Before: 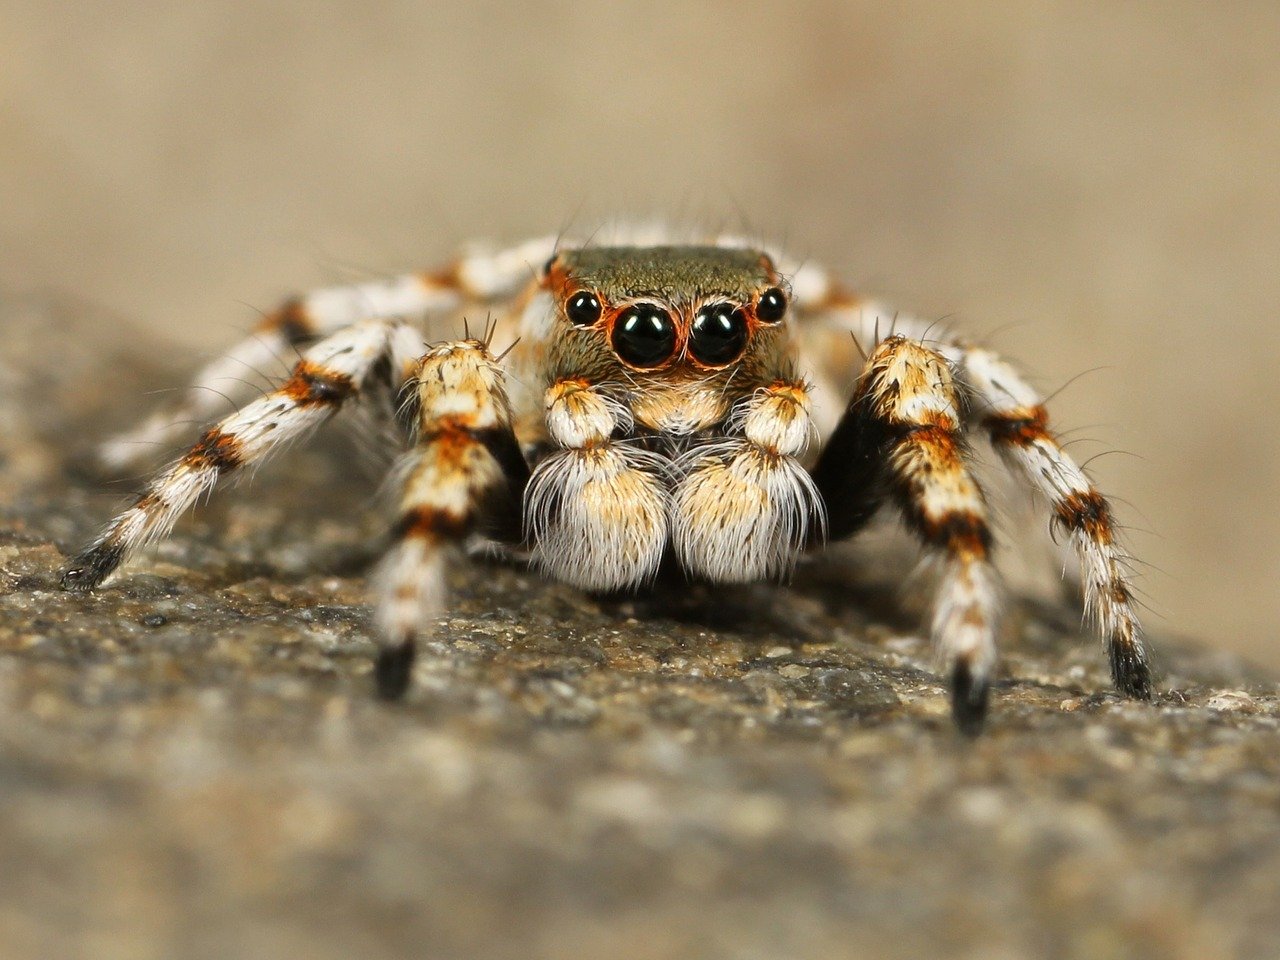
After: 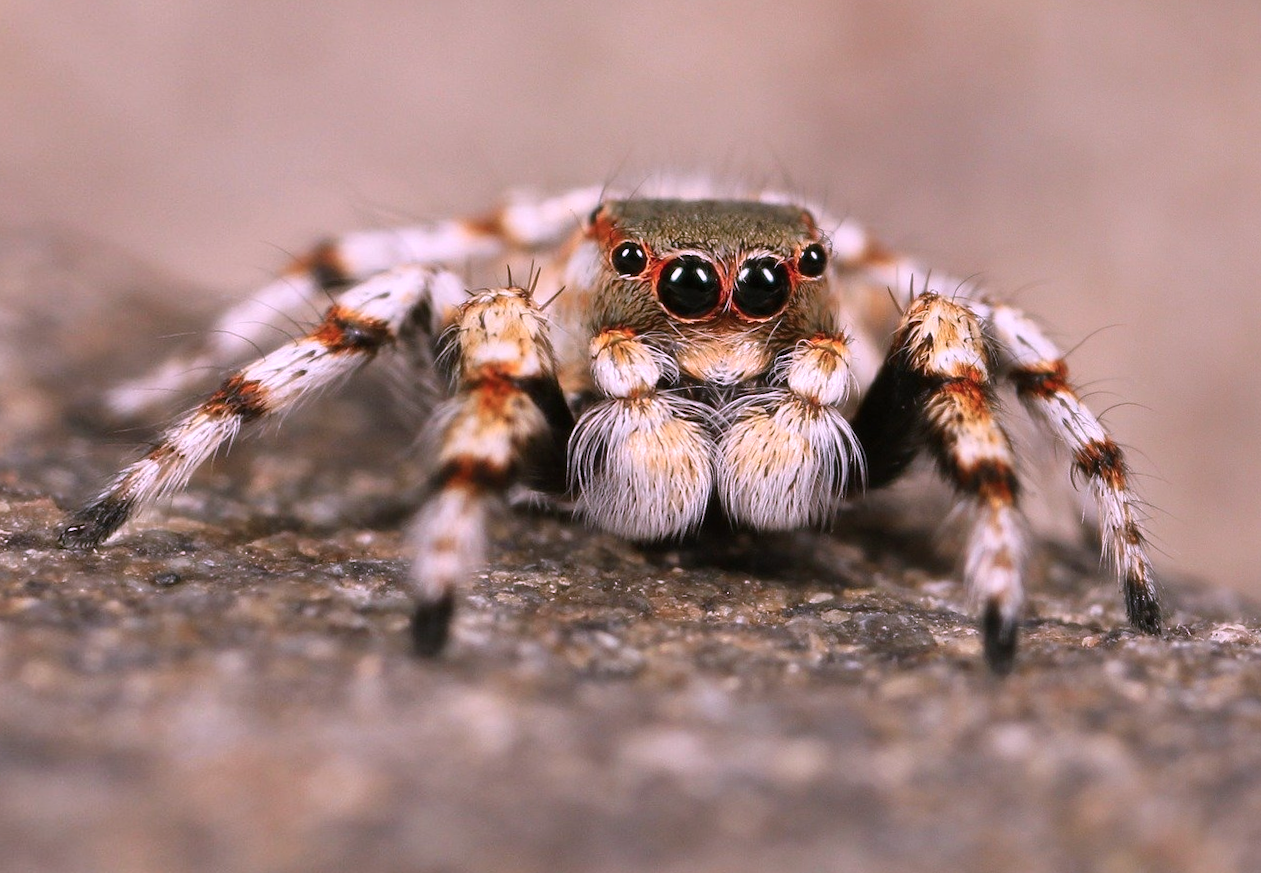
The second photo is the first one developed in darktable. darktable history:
tone equalizer: on, module defaults
color correction: highlights a* 15.46, highlights b* -20.56
rotate and perspective: rotation -0.013°, lens shift (vertical) -0.027, lens shift (horizontal) 0.178, crop left 0.016, crop right 0.989, crop top 0.082, crop bottom 0.918
